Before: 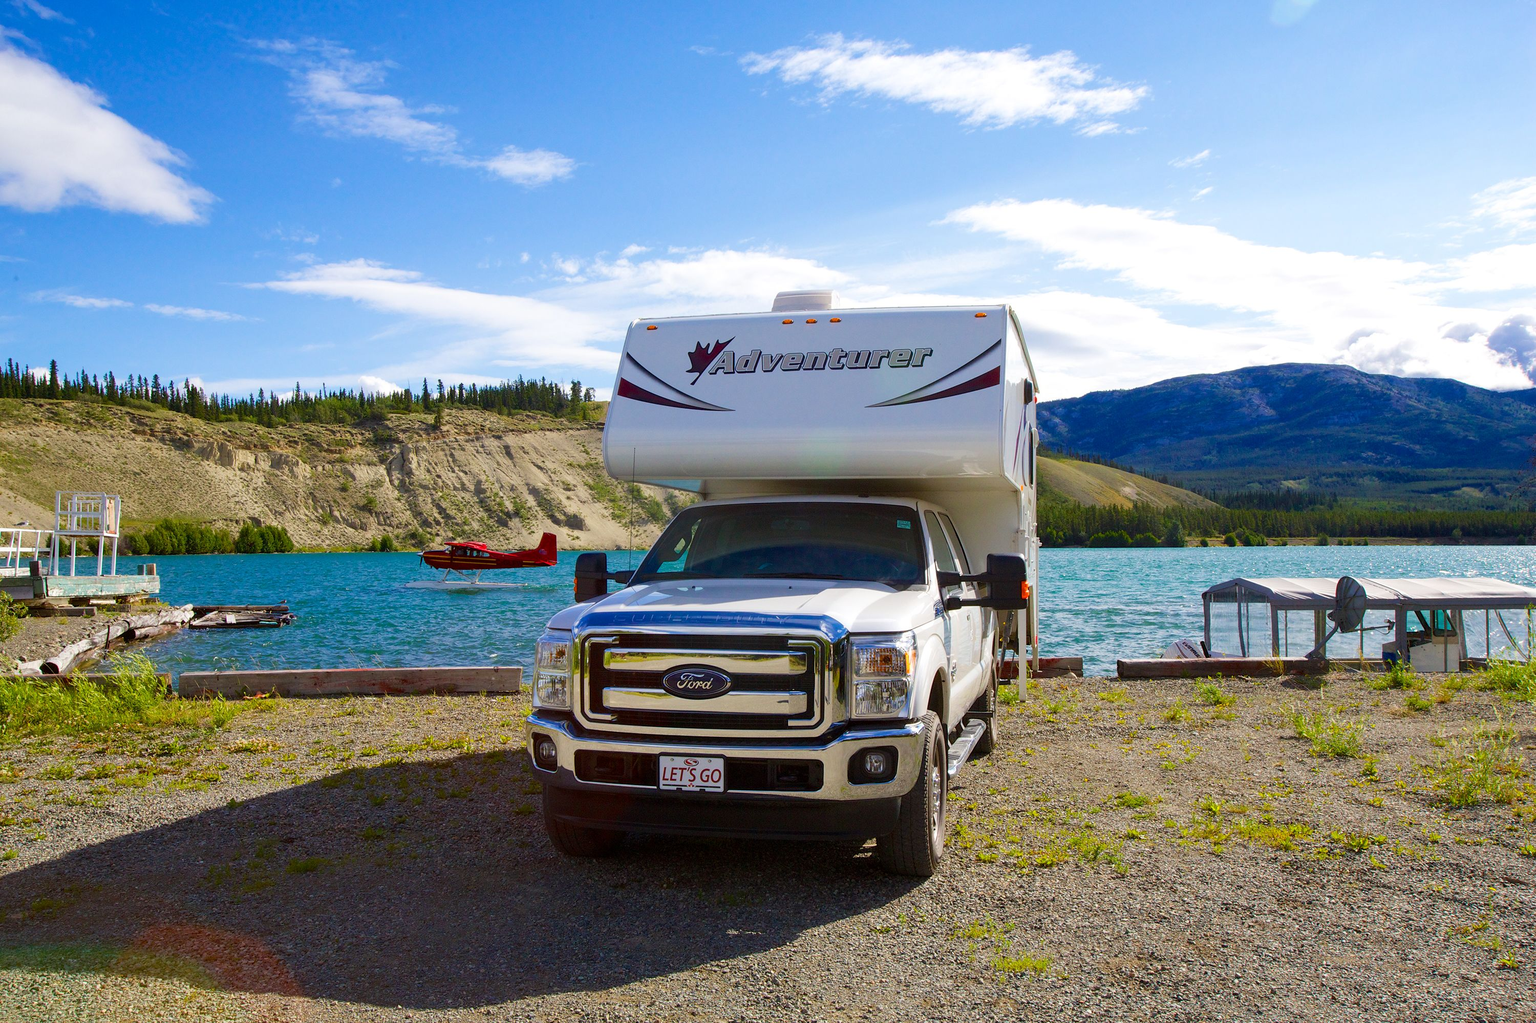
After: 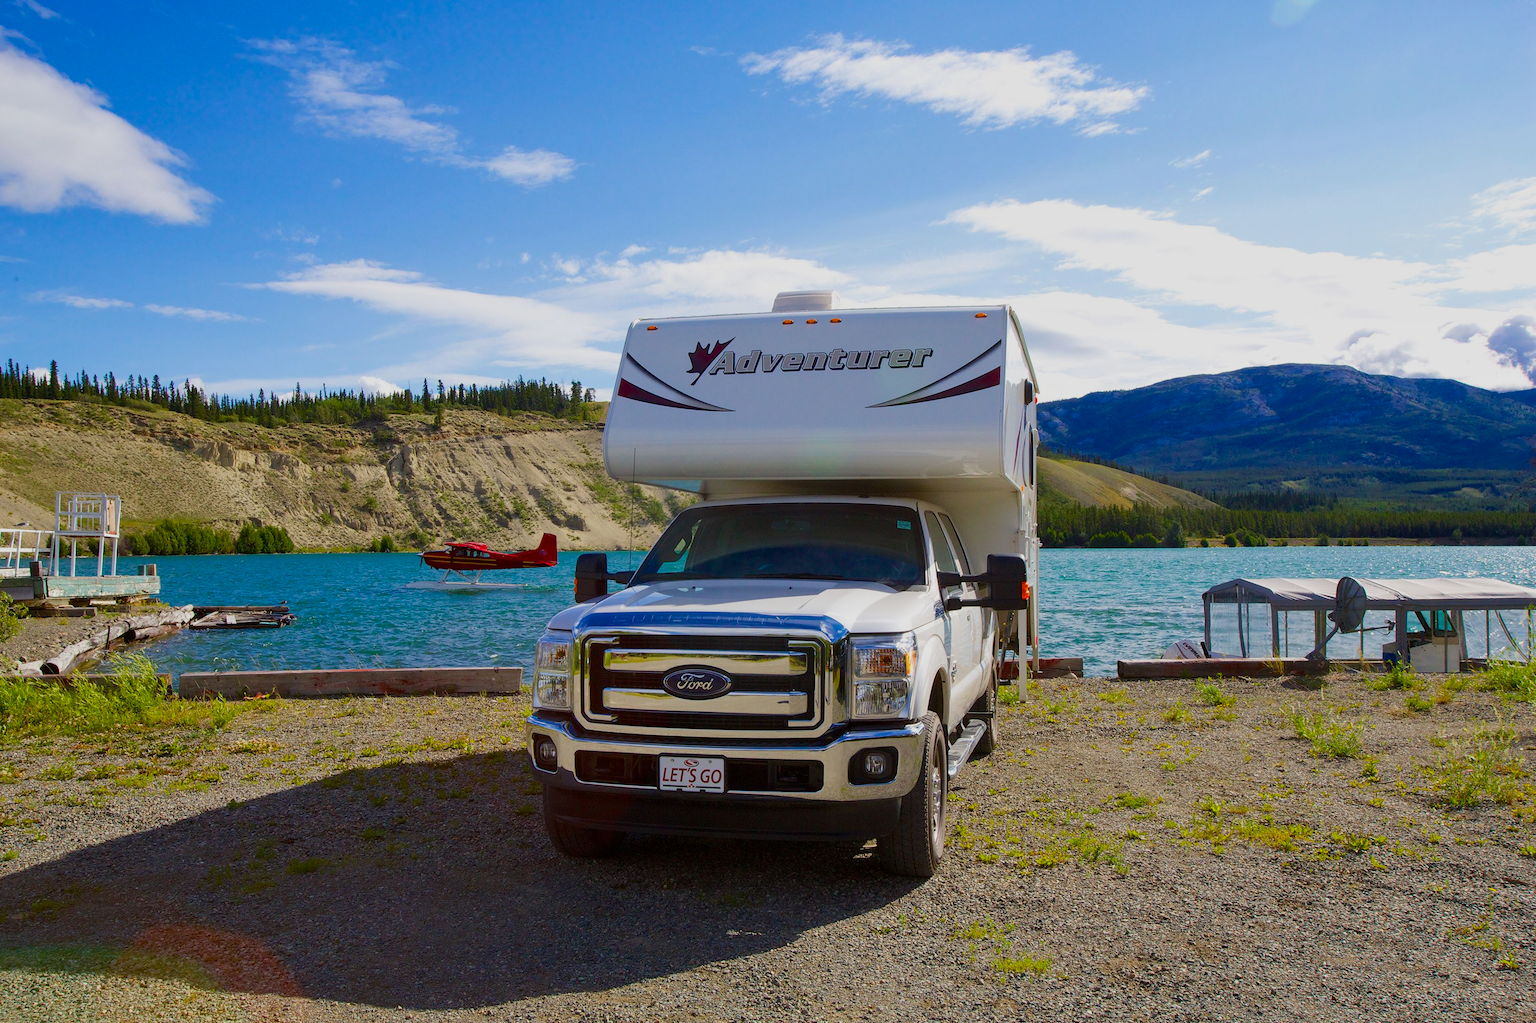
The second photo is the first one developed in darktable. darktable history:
exposure: exposure -0.07 EV, compensate highlight preservation false
shadows and highlights: radius 120.65, shadows 21.6, white point adjustment -9.7, highlights -15.86, soften with gaussian
